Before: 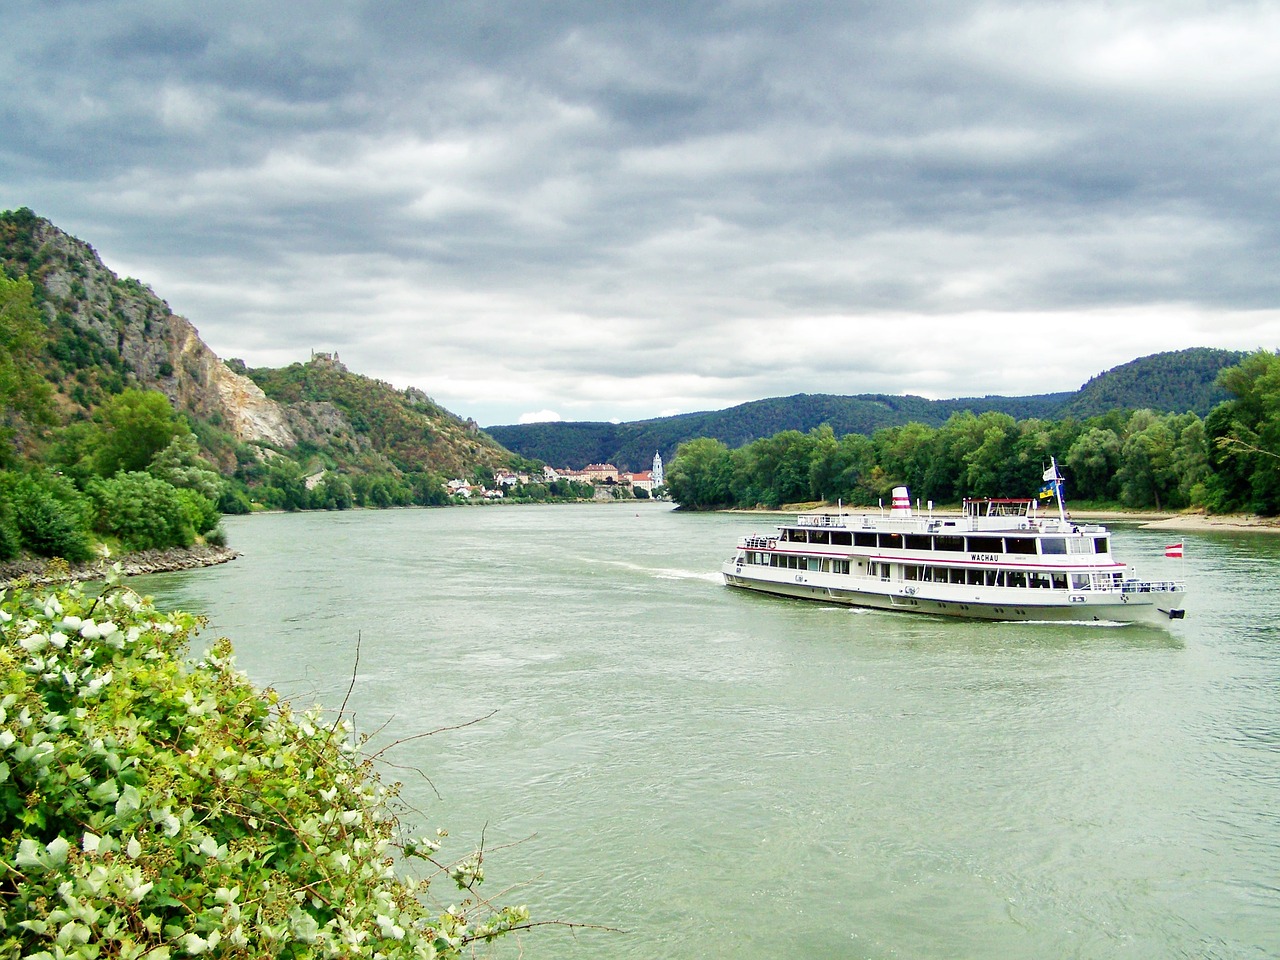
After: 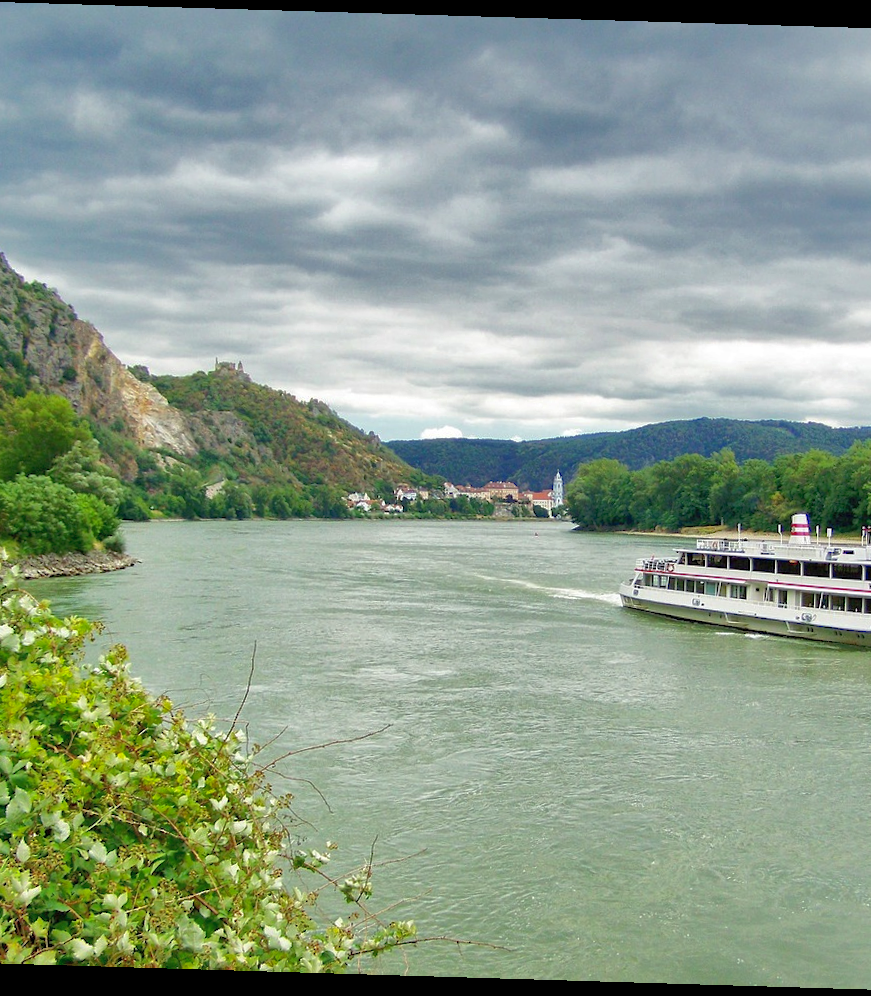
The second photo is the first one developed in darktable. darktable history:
shadows and highlights: shadows 60, highlights -60
rotate and perspective: rotation 1.72°, automatic cropping off
crop and rotate: left 8.786%, right 24.548%
